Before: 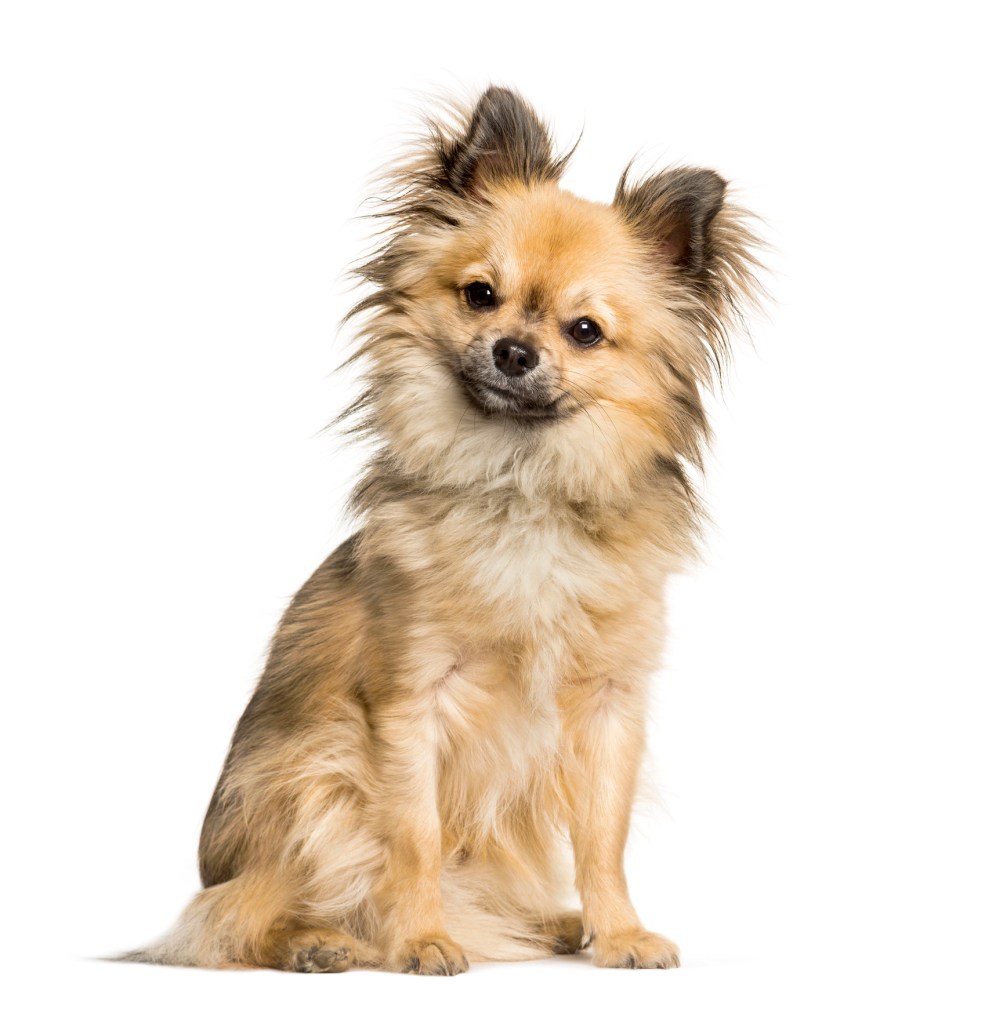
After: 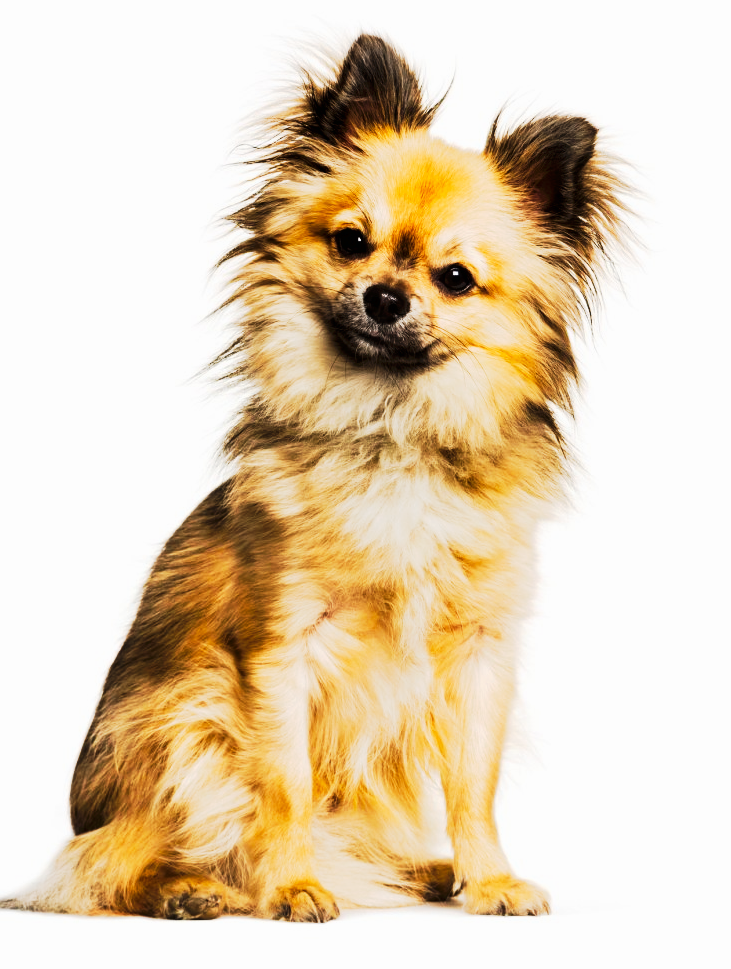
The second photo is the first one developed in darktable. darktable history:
crop and rotate: left 13.15%, top 5.251%, right 12.609%
tone curve: curves: ch0 [(0, 0) (0.003, 0.005) (0.011, 0.006) (0.025, 0.004) (0.044, 0.004) (0.069, 0.007) (0.1, 0.014) (0.136, 0.018) (0.177, 0.034) (0.224, 0.065) (0.277, 0.089) (0.335, 0.143) (0.399, 0.219) (0.468, 0.327) (0.543, 0.455) (0.623, 0.63) (0.709, 0.786) (0.801, 0.87) (0.898, 0.922) (1, 1)], preserve colors none
exposure: exposure -0.041 EV, compensate highlight preservation false
